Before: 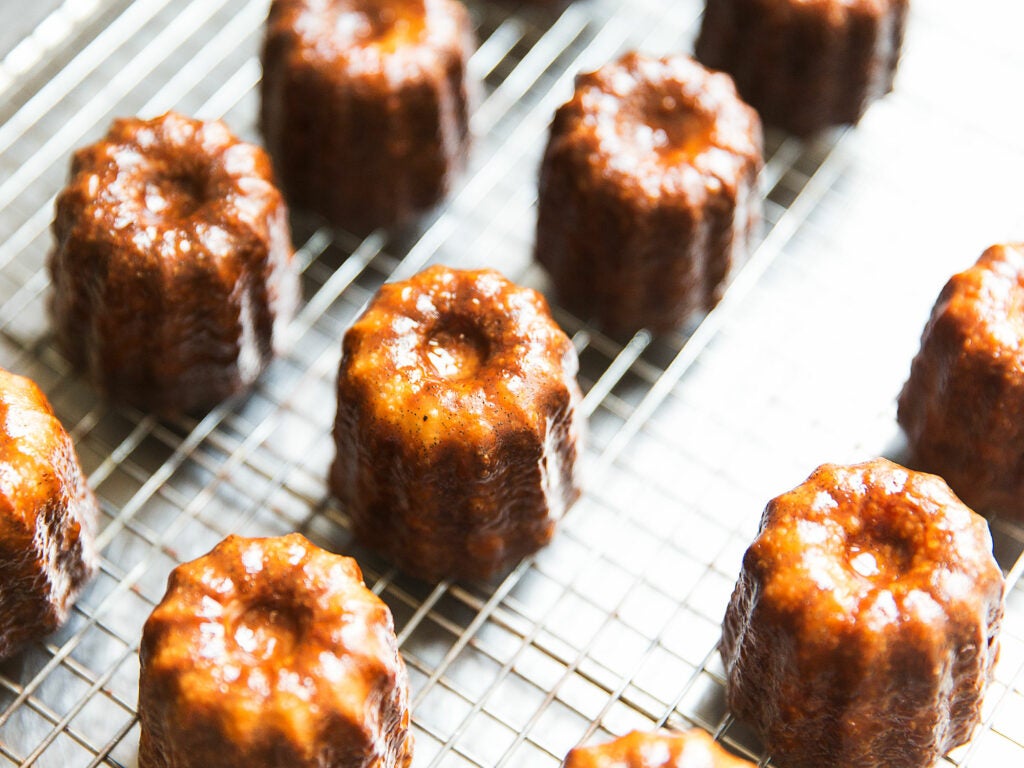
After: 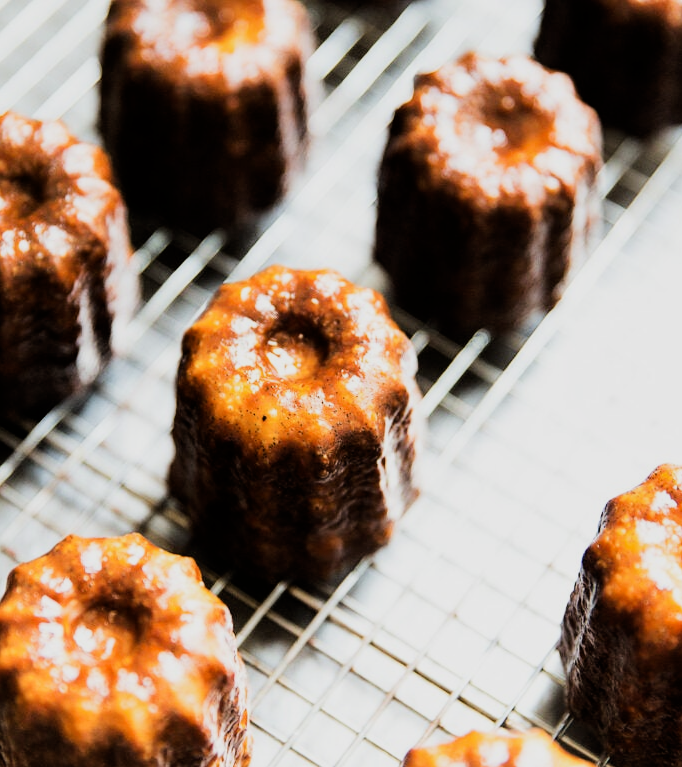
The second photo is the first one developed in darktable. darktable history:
filmic rgb: black relative exposure -5 EV, hardness 2.88, contrast 1.4, highlights saturation mix -30%
shadows and highlights: radius 264.75, soften with gaussian
exposure: black level correction 0.001, compensate highlight preservation false
crop and rotate: left 15.754%, right 17.579%
